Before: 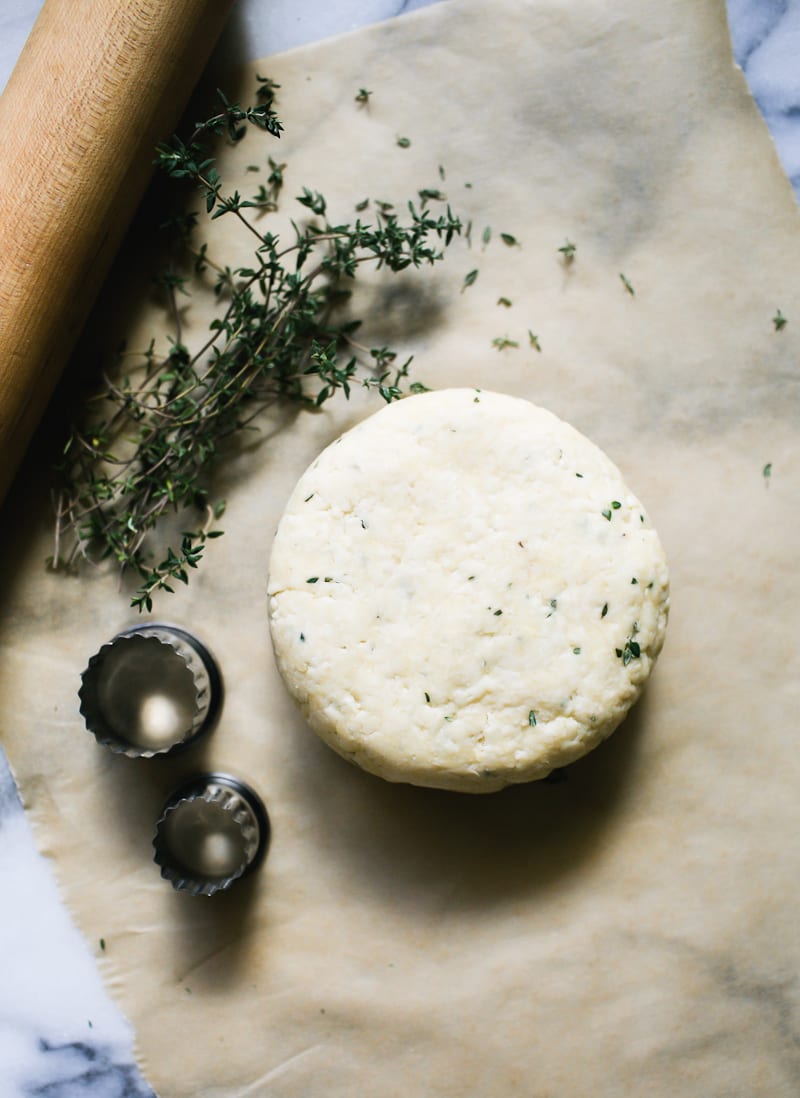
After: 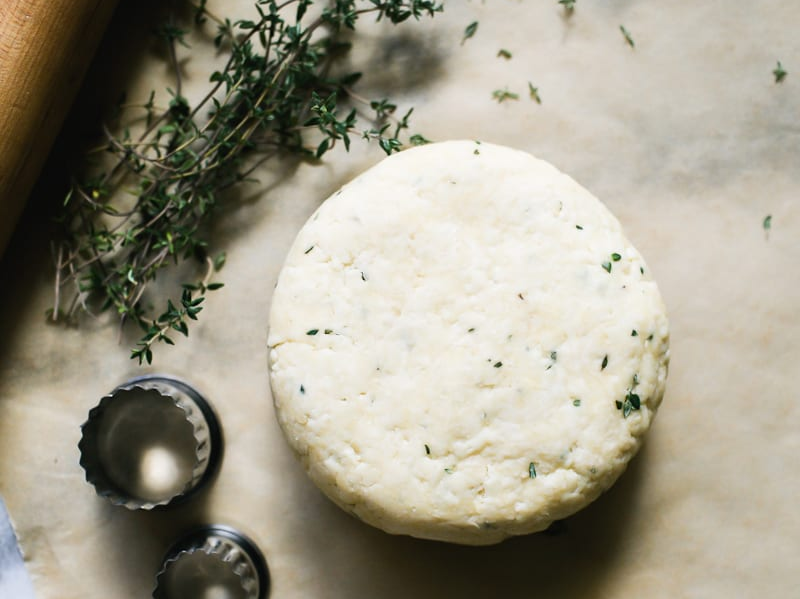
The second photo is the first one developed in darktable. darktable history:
crop and rotate: top 22.636%, bottom 22.778%
